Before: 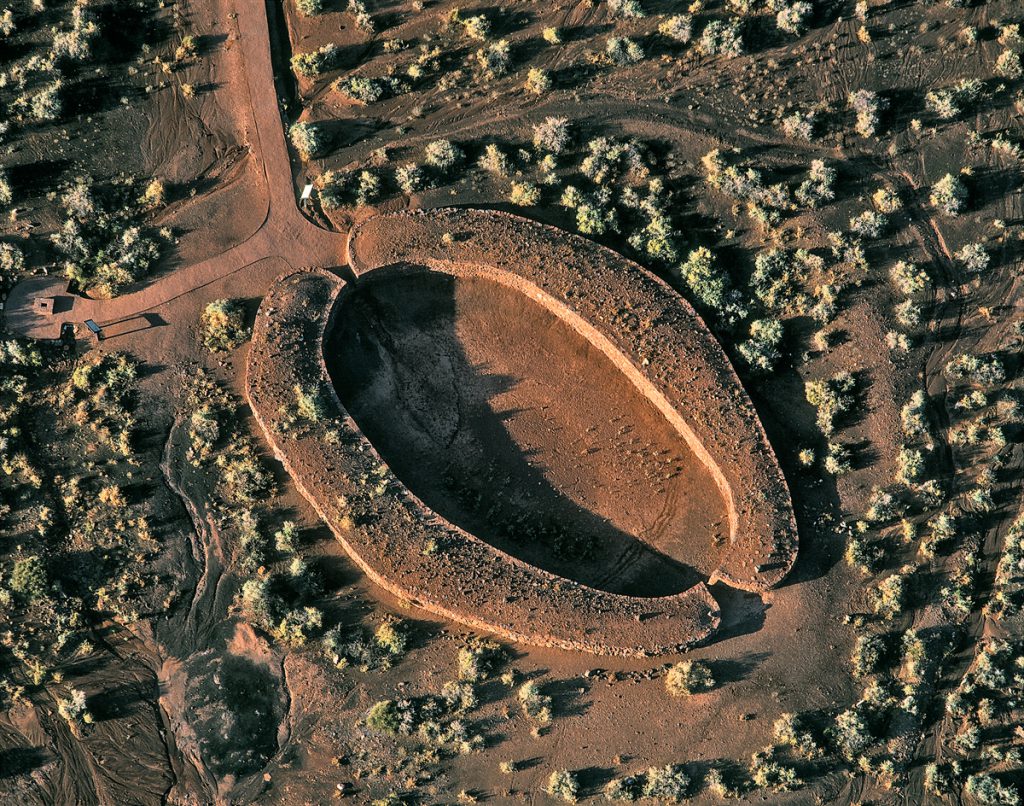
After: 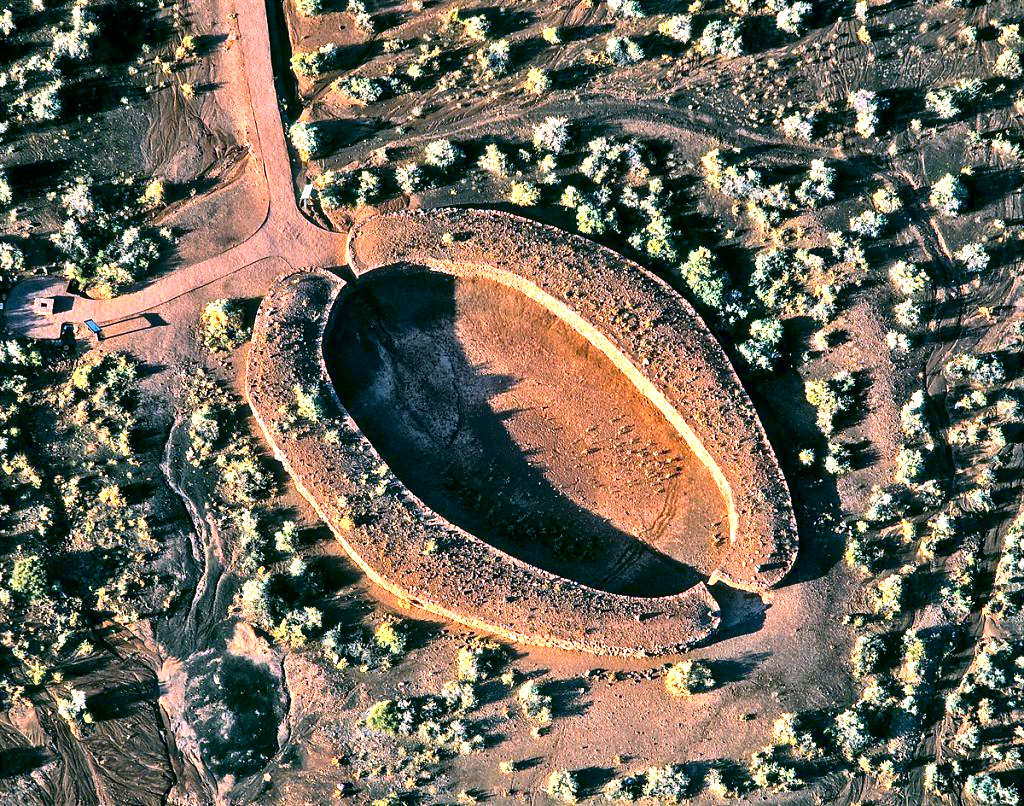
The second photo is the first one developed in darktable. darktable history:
contrast brightness saturation: contrast 0.19, brightness -0.11, saturation 0.21
white balance: red 0.948, green 1.02, blue 1.176
exposure: black level correction 0.001, exposure 1.3 EV, compensate highlight preservation false
color correction: highlights a* 3.22, highlights b* 1.93, saturation 1.19
